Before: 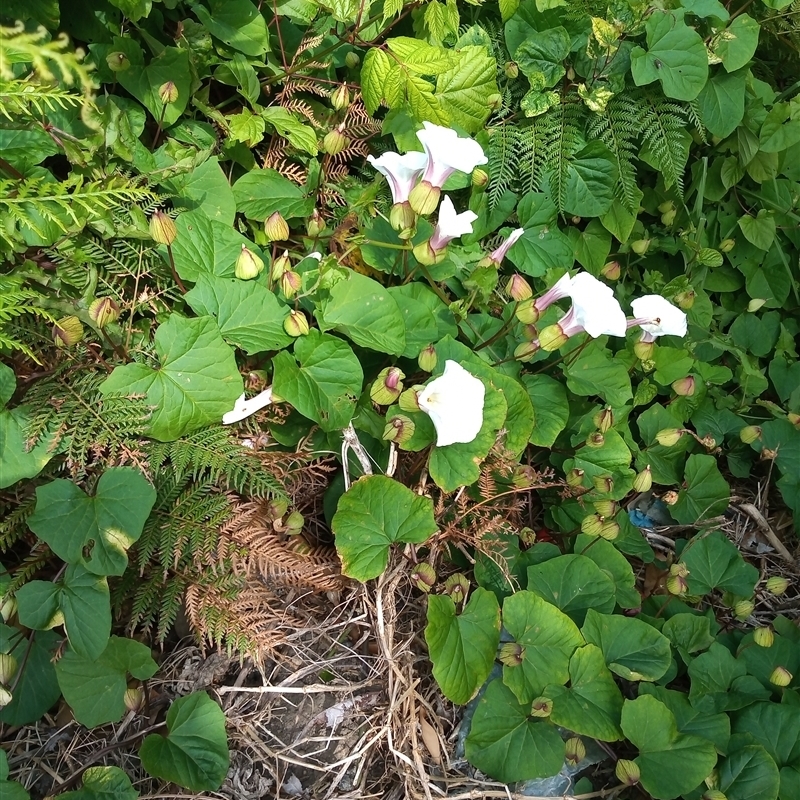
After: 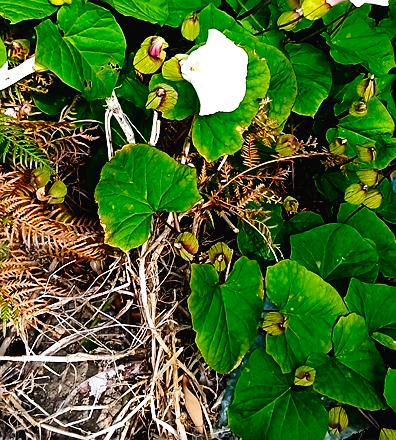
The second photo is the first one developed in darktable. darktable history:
color balance rgb: perceptual saturation grading › global saturation 29.87%, global vibrance 6.348%, contrast 12.181%, saturation formula JzAzBz (2021)
crop: left 29.632%, top 41.454%, right 20.788%, bottom 3.506%
sharpen: amount 0.465
tone curve: curves: ch0 [(0, 0.016) (0.11, 0.039) (0.259, 0.235) (0.383, 0.437) (0.499, 0.597) (0.733, 0.867) (0.843, 0.948) (1, 1)], preserve colors none
exposure: black level correction 0.006, exposure -0.226 EV, compensate highlight preservation false
